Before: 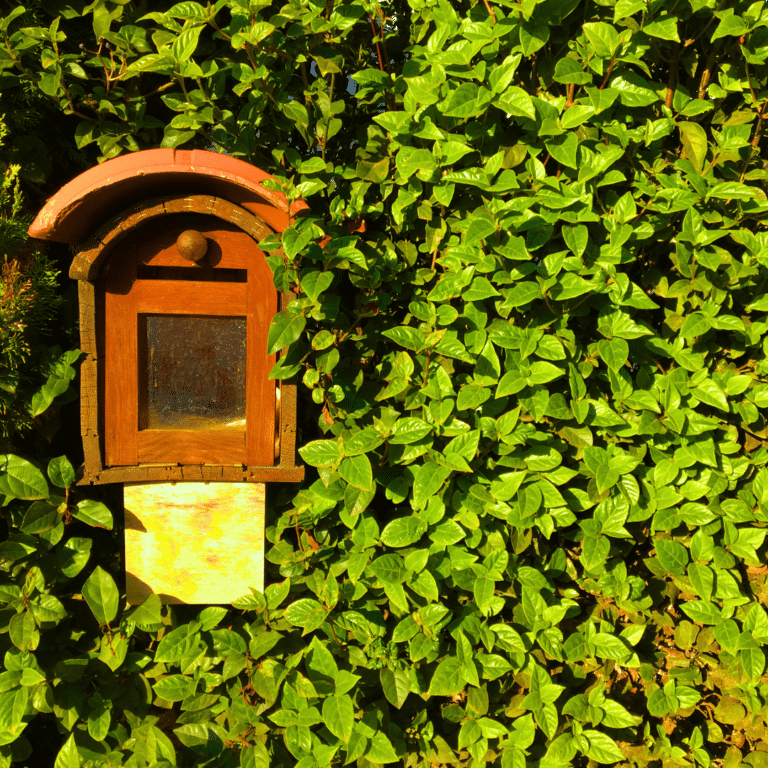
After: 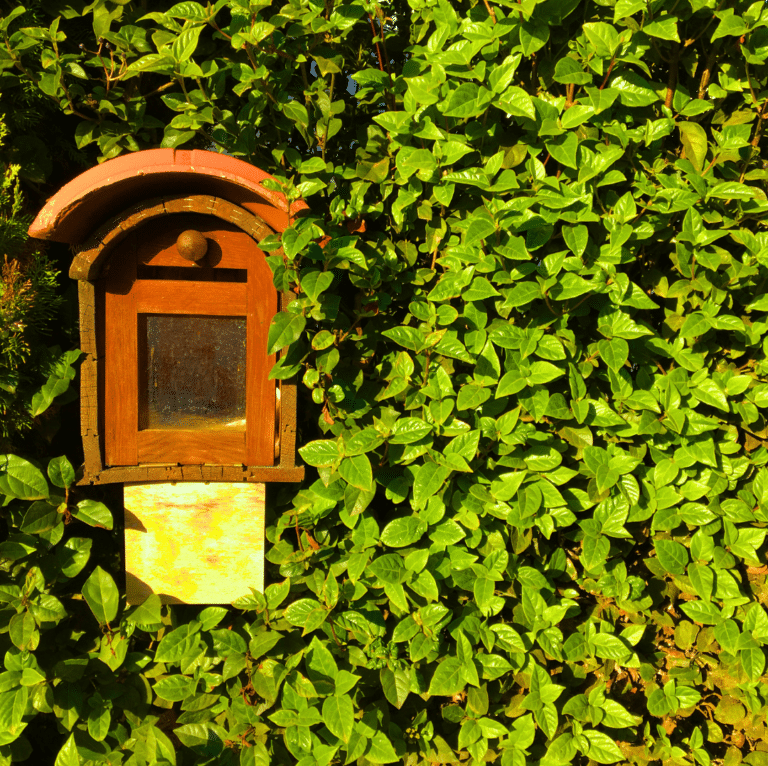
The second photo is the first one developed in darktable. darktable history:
crop: top 0.05%, bottom 0.098%
white balance: red 1, blue 1
